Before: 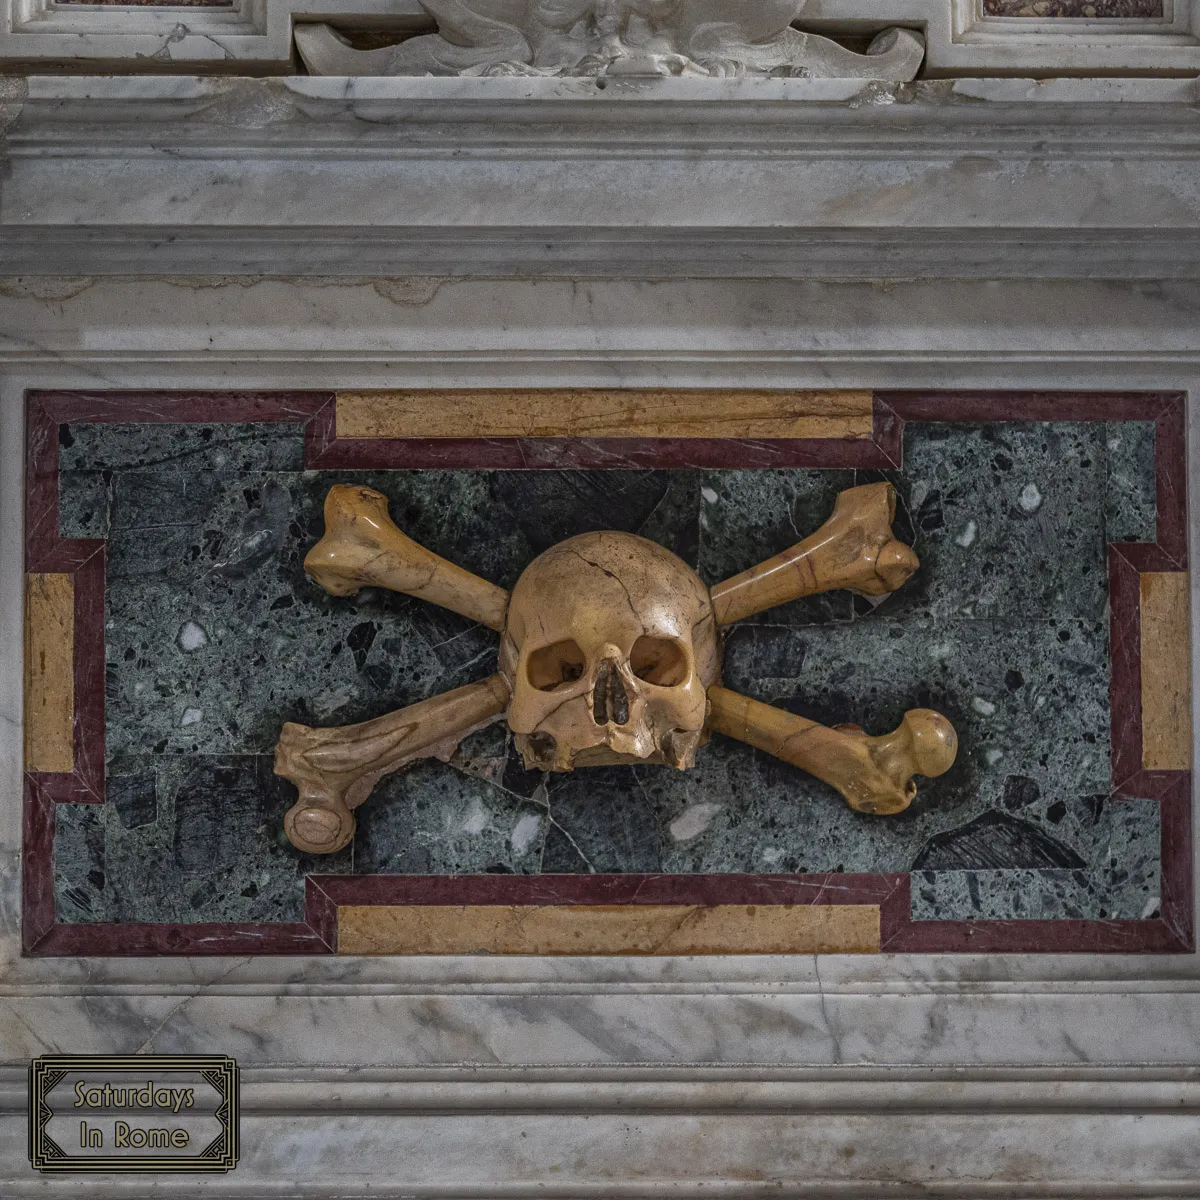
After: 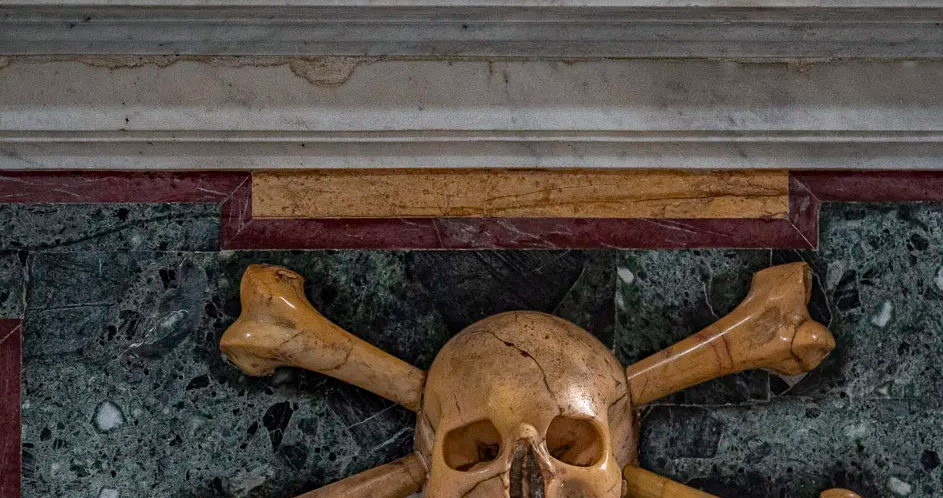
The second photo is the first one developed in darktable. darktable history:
haze removal: strength 0.29, distance 0.25, compatibility mode true, adaptive false
crop: left 7.036%, top 18.398%, right 14.379%, bottom 40.043%
